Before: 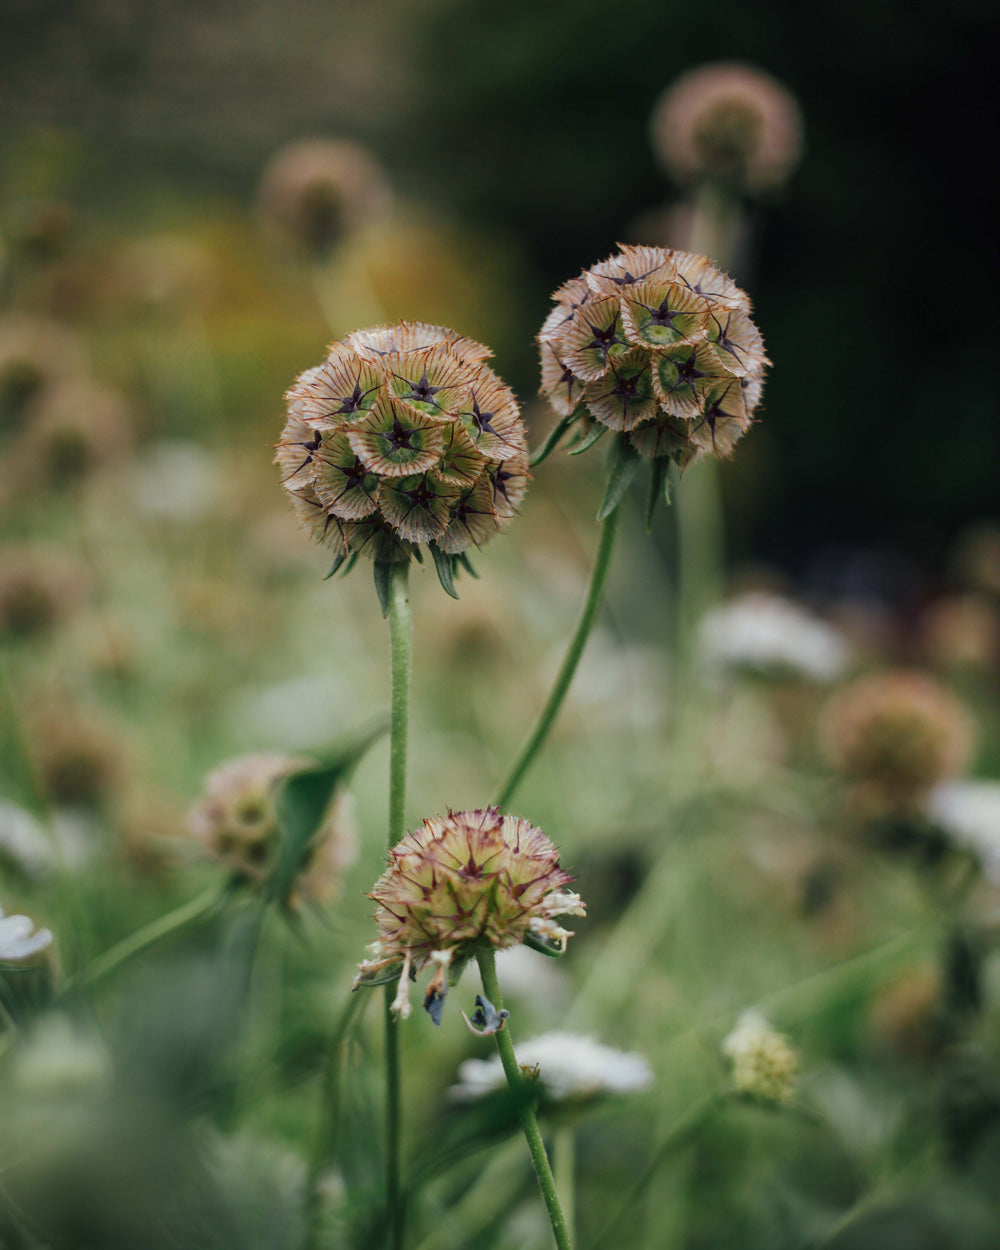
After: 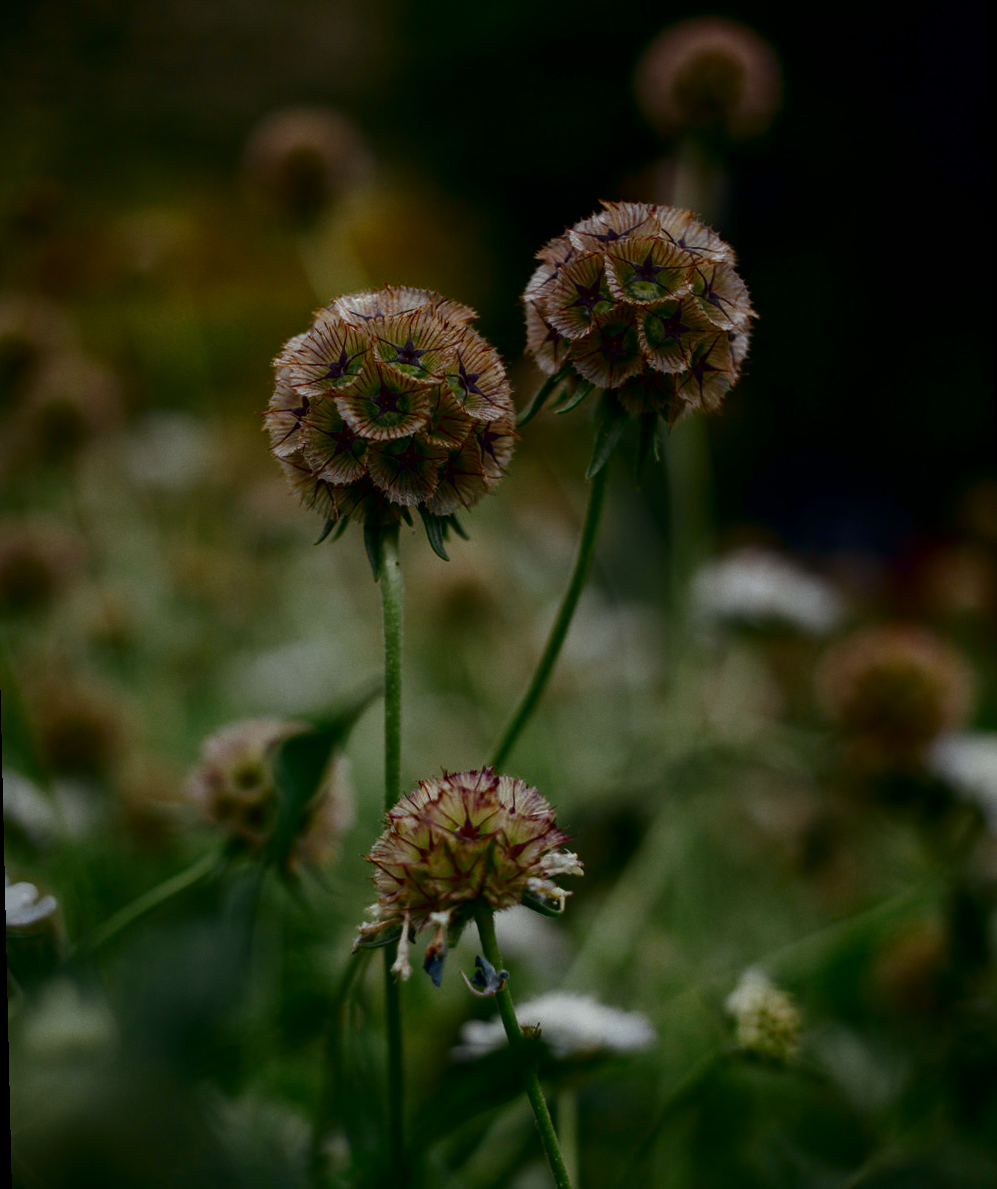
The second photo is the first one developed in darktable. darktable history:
rotate and perspective: rotation -1.32°, lens shift (horizontal) -0.031, crop left 0.015, crop right 0.985, crop top 0.047, crop bottom 0.982
contrast brightness saturation: brightness -0.52
grain: coarseness 0.09 ISO, strength 10%
